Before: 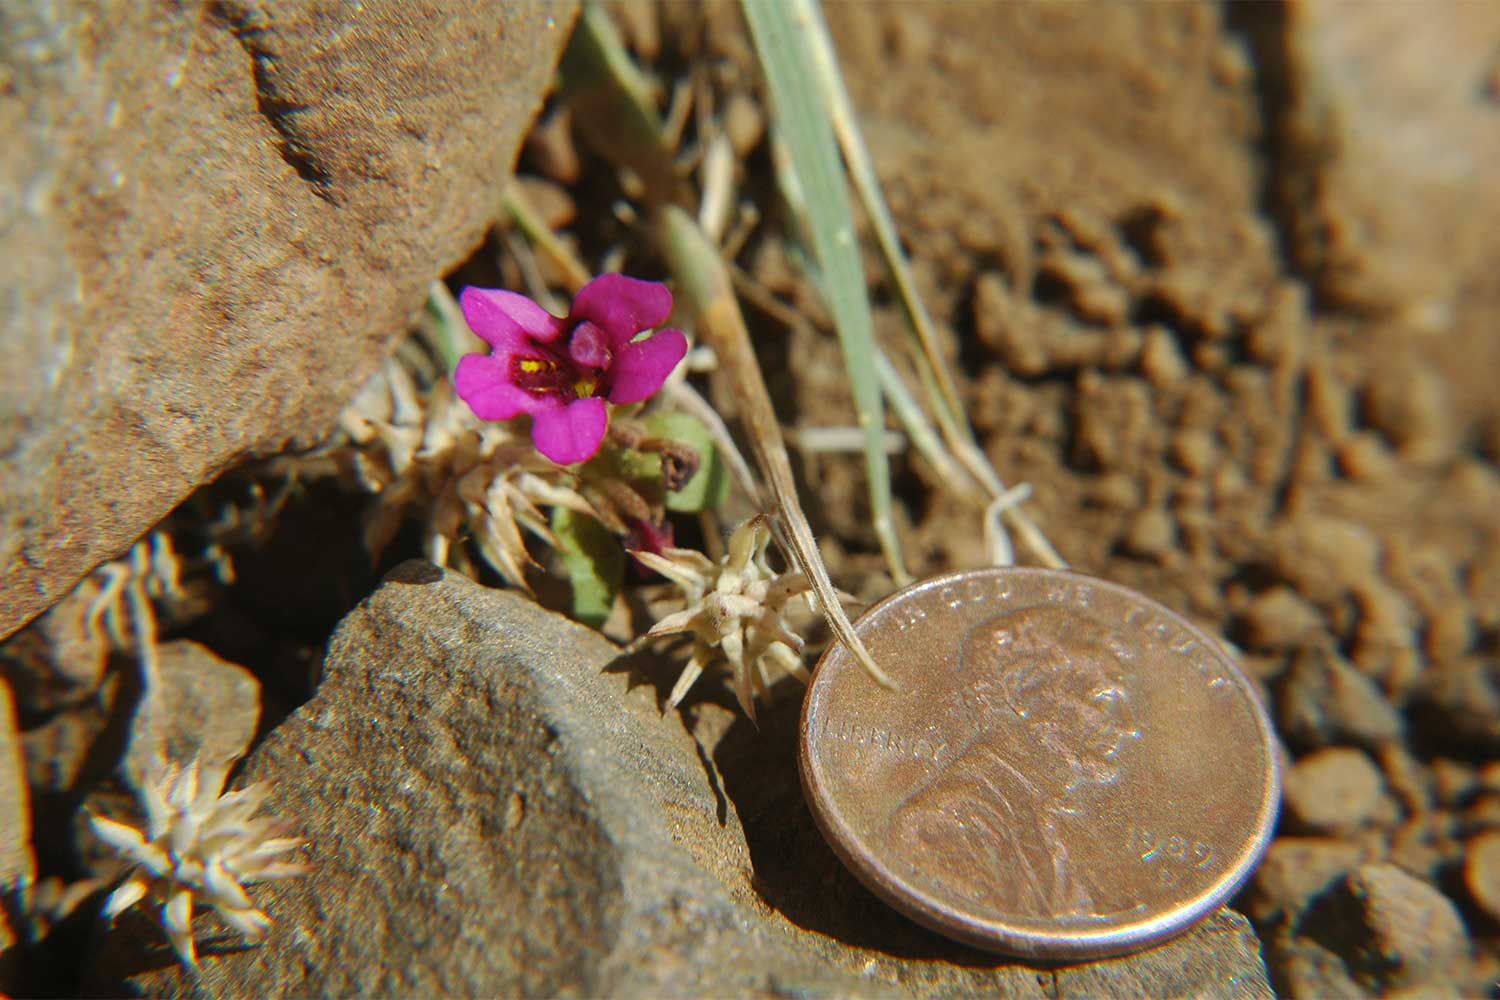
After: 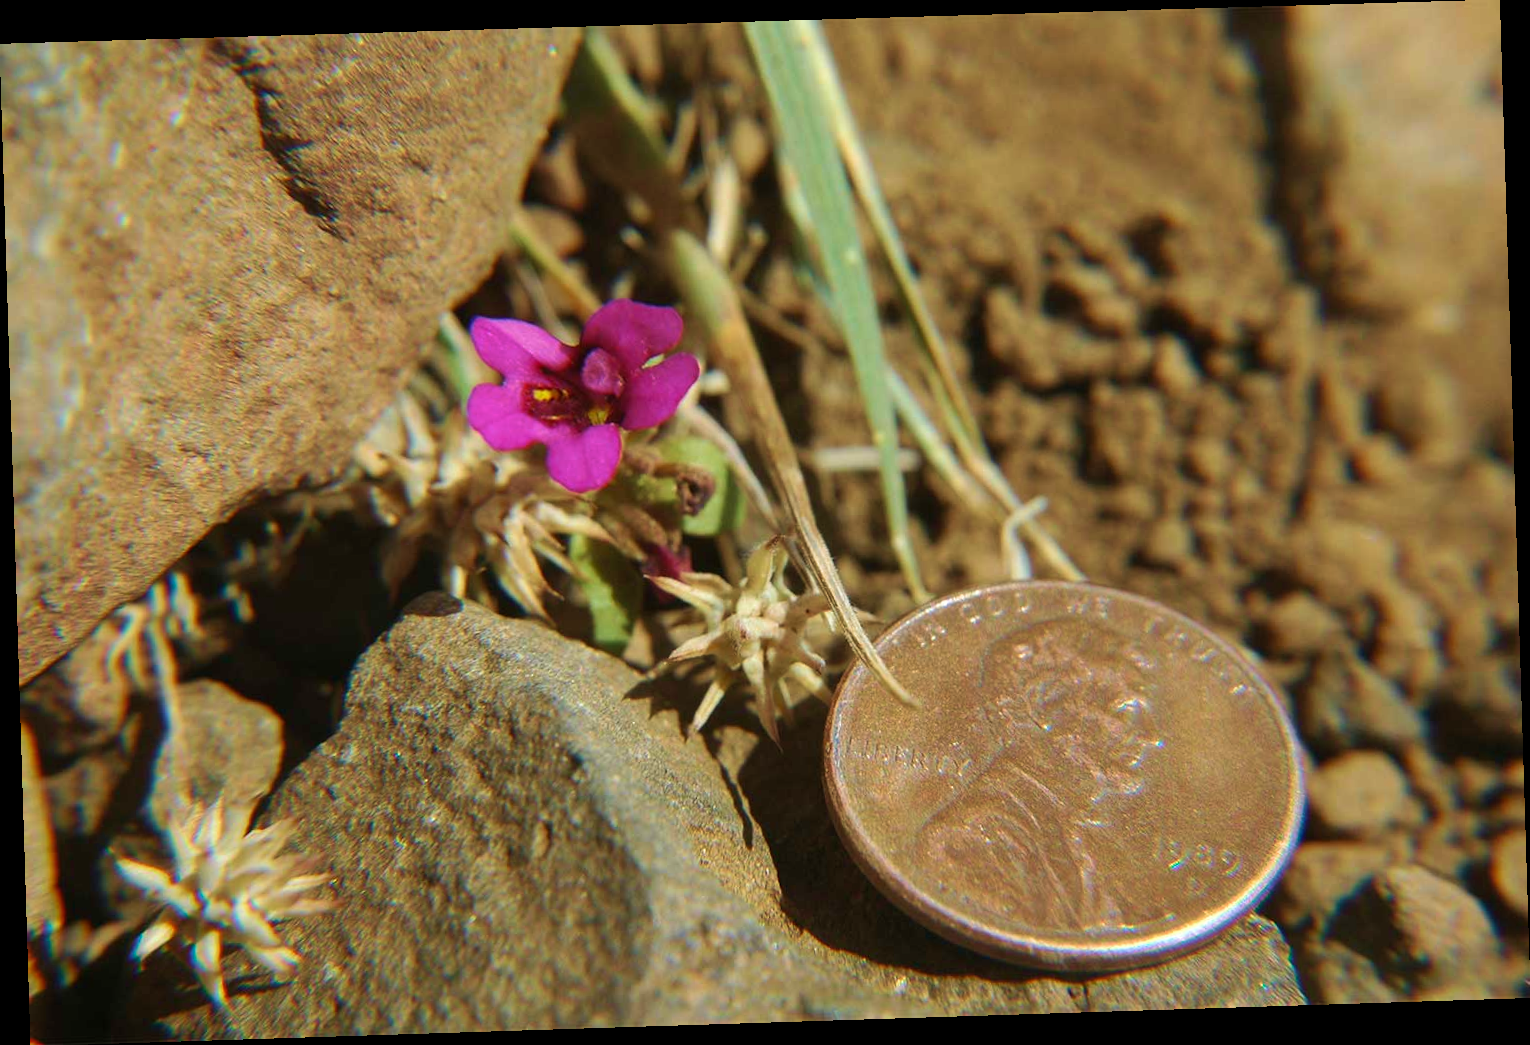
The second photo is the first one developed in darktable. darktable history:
velvia: strength 45%
rotate and perspective: rotation -1.77°, lens shift (horizontal) 0.004, automatic cropping off
